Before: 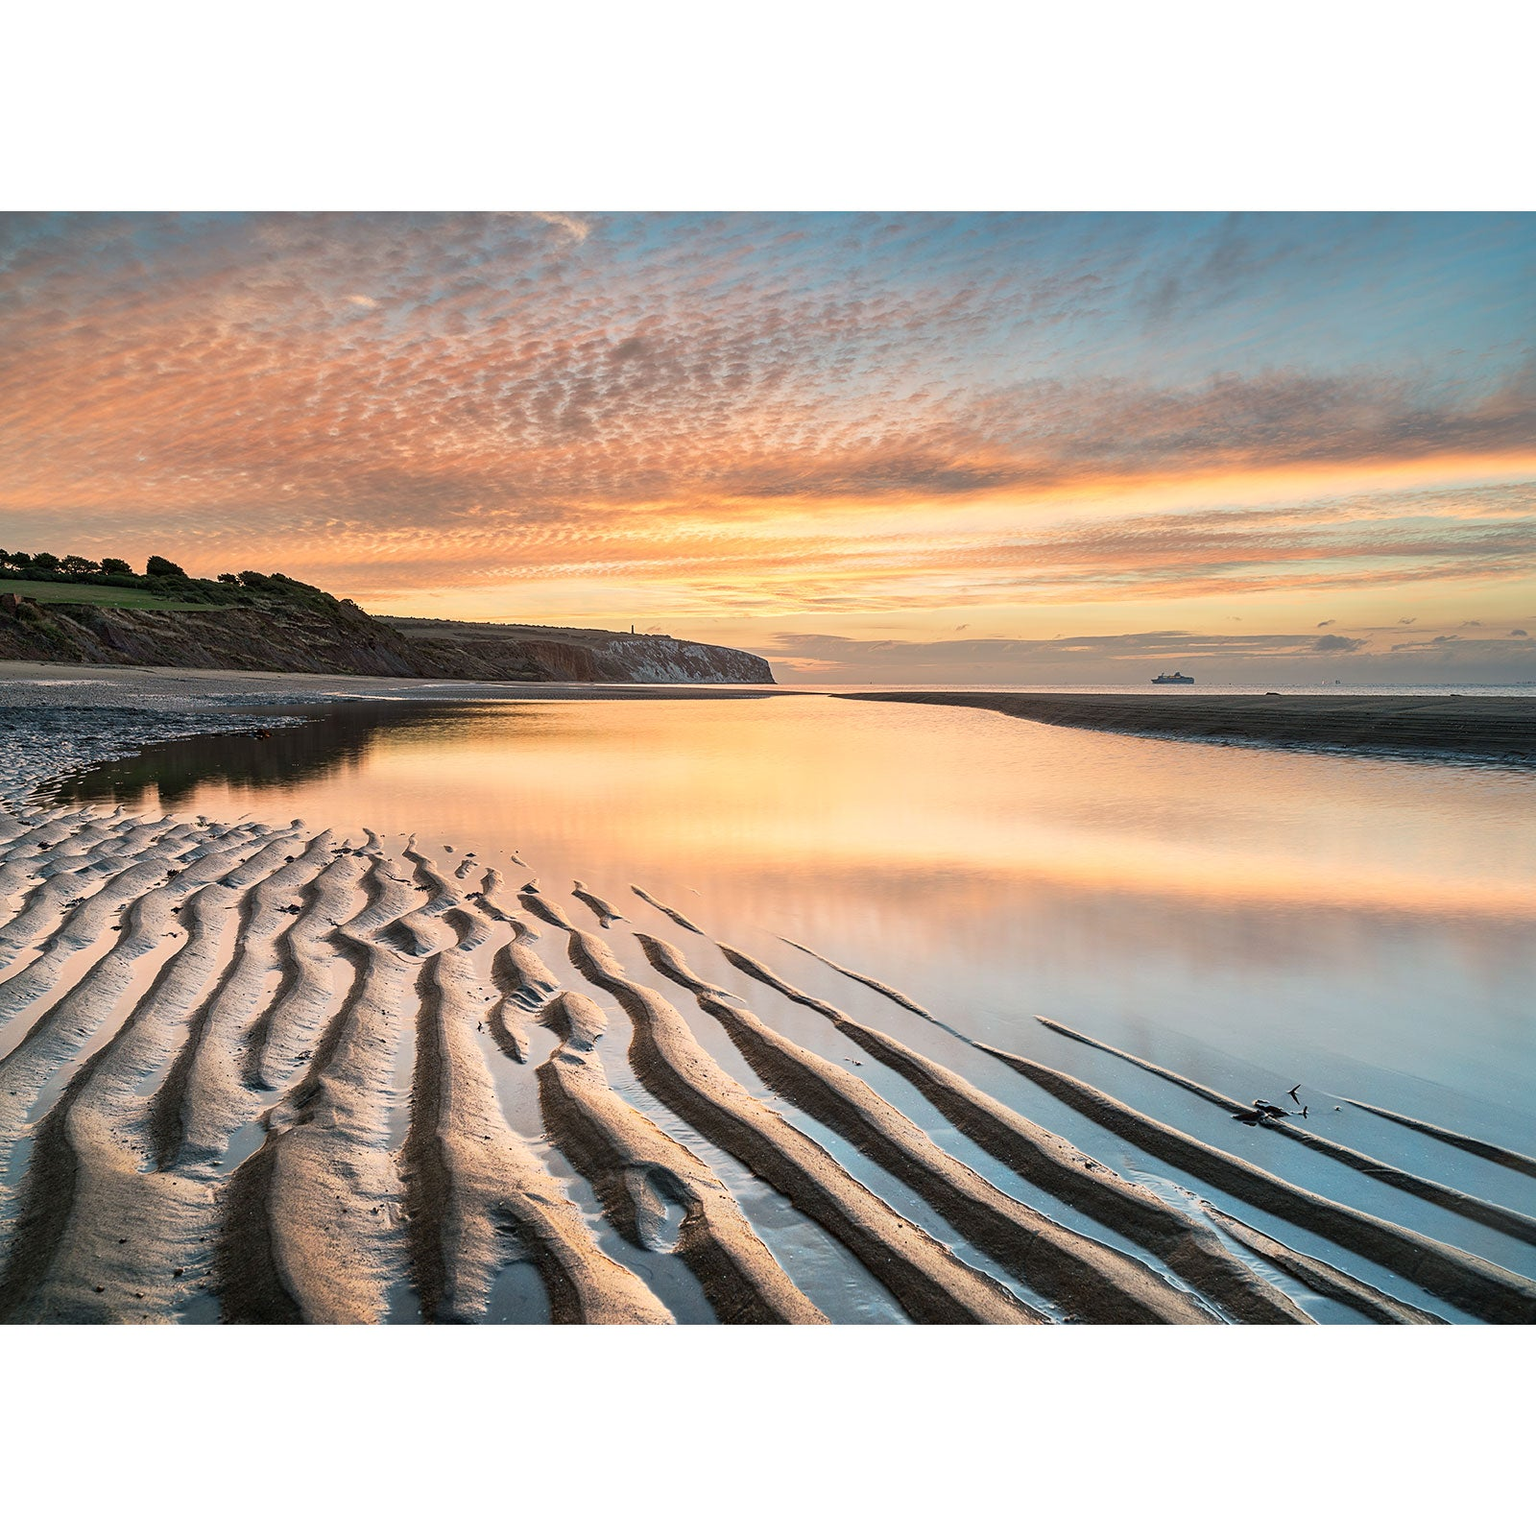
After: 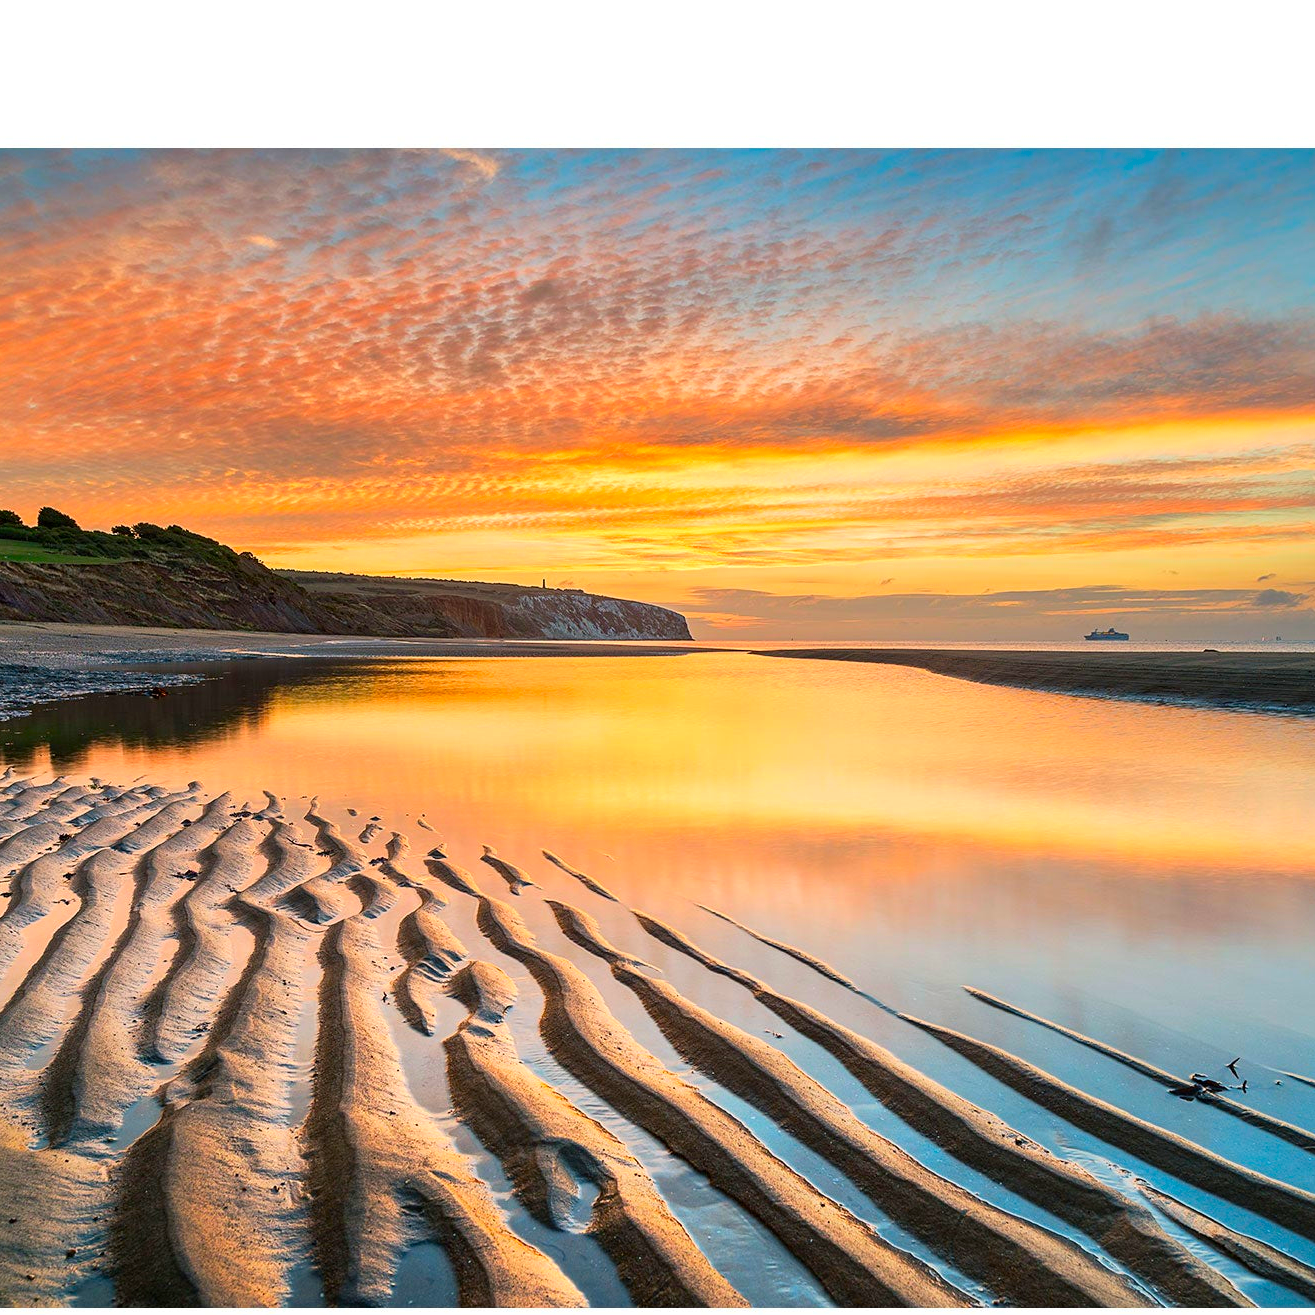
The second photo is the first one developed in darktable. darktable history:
color correction: saturation 1.8
crop and rotate: left 7.196%, top 4.574%, right 10.605%, bottom 13.178%
